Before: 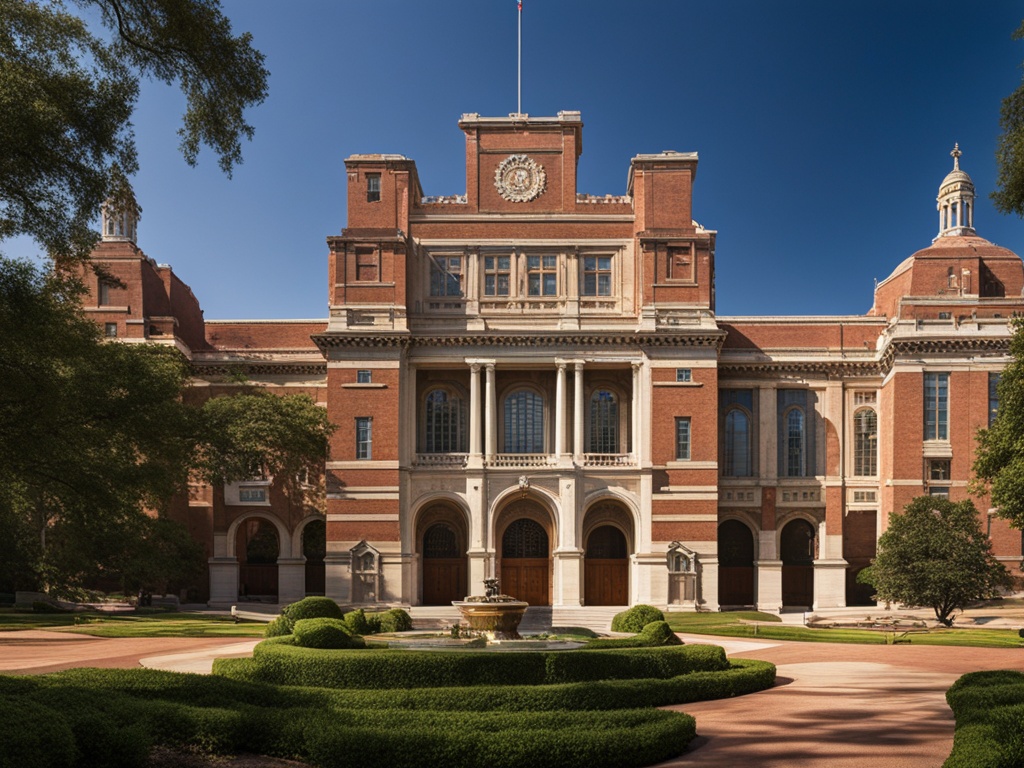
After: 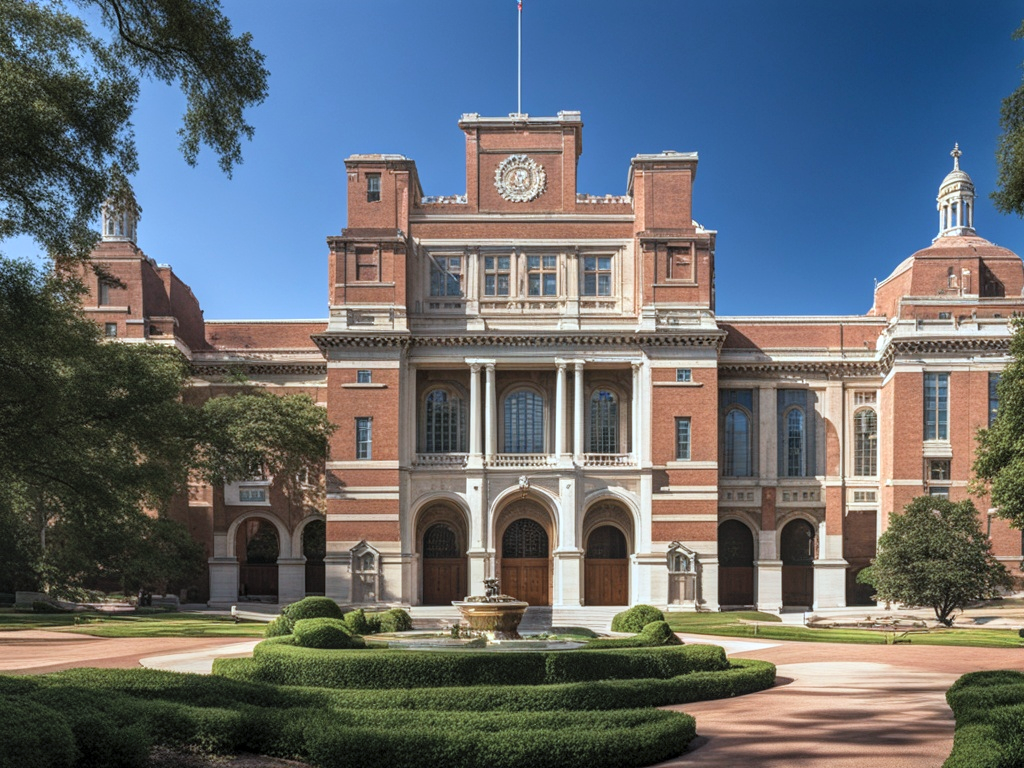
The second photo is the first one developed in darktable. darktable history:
white balance: emerald 1
tone equalizer: on, module defaults
local contrast: on, module defaults
contrast brightness saturation: brightness 0.15
color calibration: illuminant Planckian (black body), x 0.378, y 0.375, temperature 4065 K
shadows and highlights: shadows 0, highlights 40
